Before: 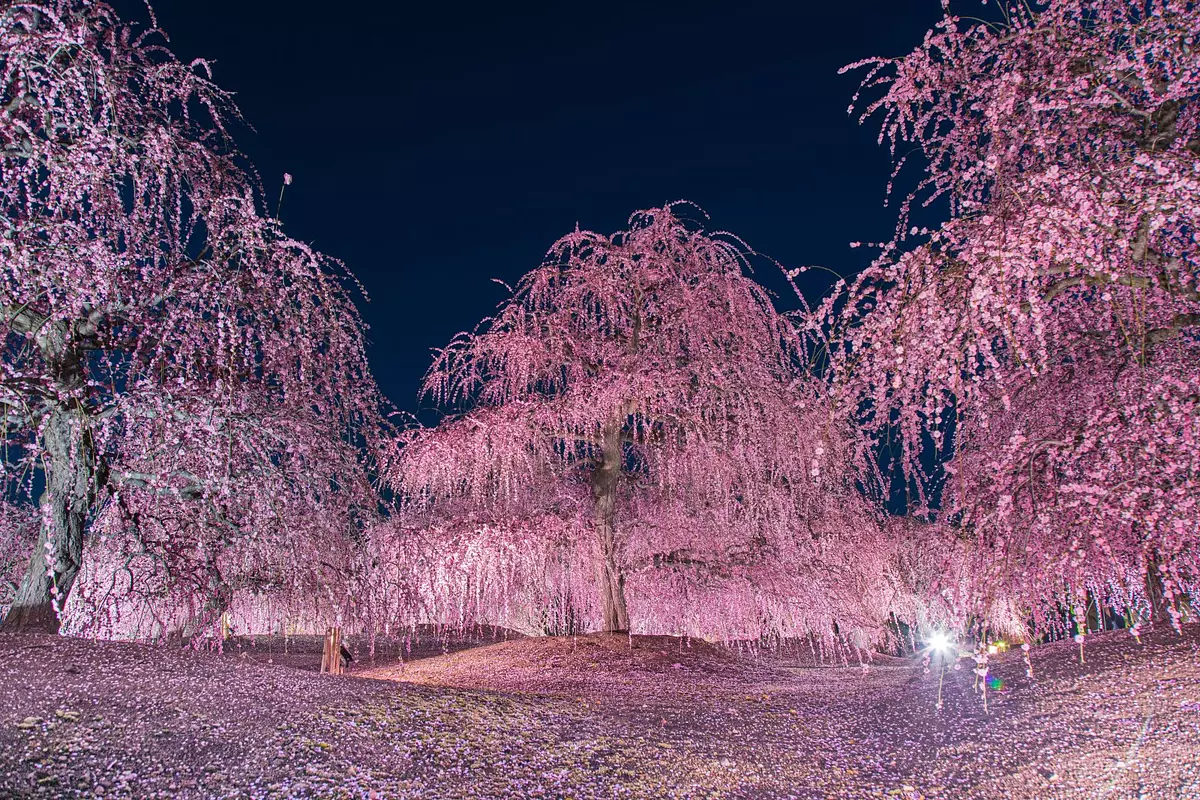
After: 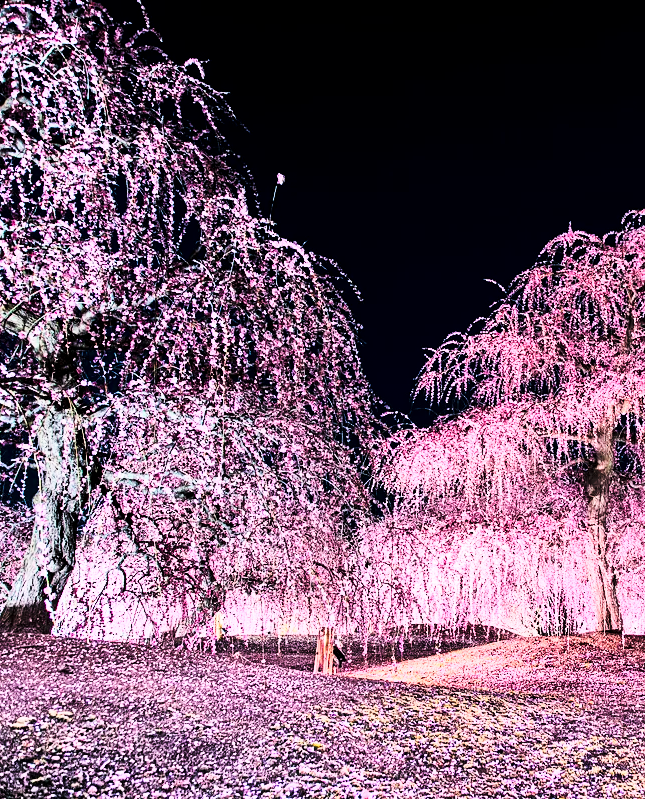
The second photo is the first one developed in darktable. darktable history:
tone curve: curves: ch0 [(0, 0) (0.003, 0) (0.011, 0) (0.025, 0) (0.044, 0.006) (0.069, 0.024) (0.1, 0.038) (0.136, 0.052) (0.177, 0.08) (0.224, 0.112) (0.277, 0.145) (0.335, 0.206) (0.399, 0.284) (0.468, 0.372) (0.543, 0.477) (0.623, 0.593) (0.709, 0.717) (0.801, 0.815) (0.898, 0.92) (1, 1)], preserve colors none
rgb curve: curves: ch0 [(0, 0) (0.21, 0.15) (0.24, 0.21) (0.5, 0.75) (0.75, 0.96) (0.89, 0.99) (1, 1)]; ch1 [(0, 0.02) (0.21, 0.13) (0.25, 0.2) (0.5, 0.67) (0.75, 0.9) (0.89, 0.97) (1, 1)]; ch2 [(0, 0.02) (0.21, 0.13) (0.25, 0.2) (0.5, 0.67) (0.75, 0.9) (0.89, 0.97) (1, 1)], compensate middle gray true
grain: coarseness 0.09 ISO, strength 10%
crop: left 0.587%, right 45.588%, bottom 0.086%
